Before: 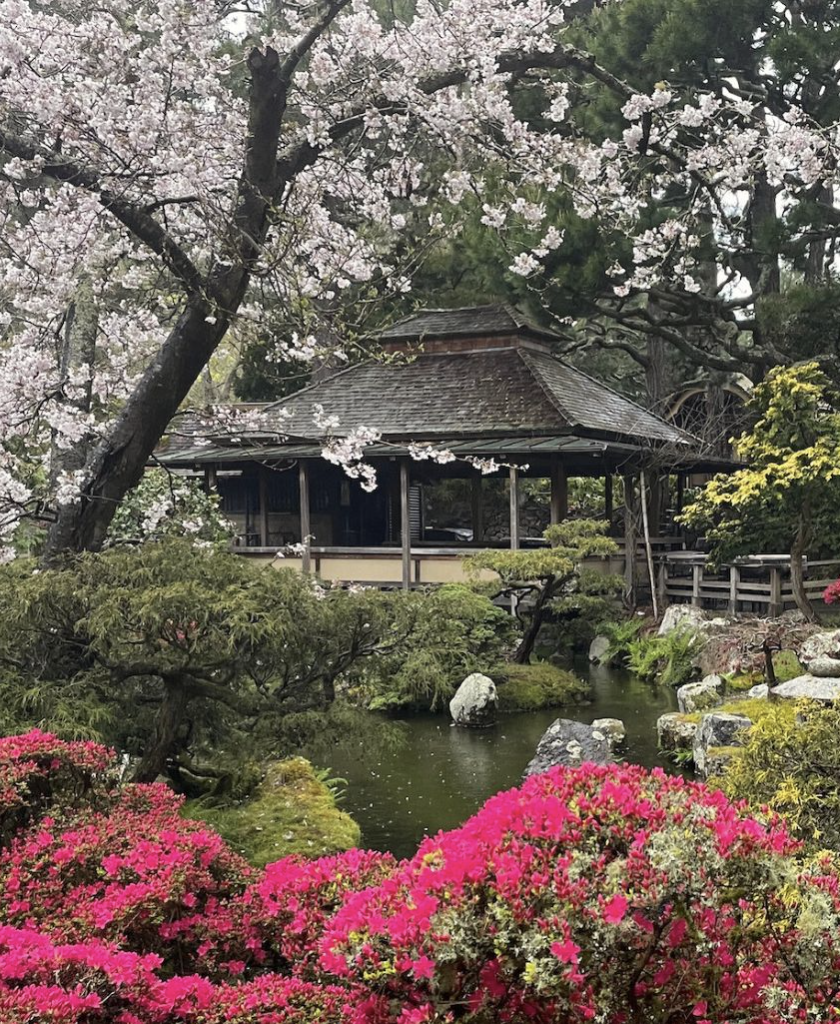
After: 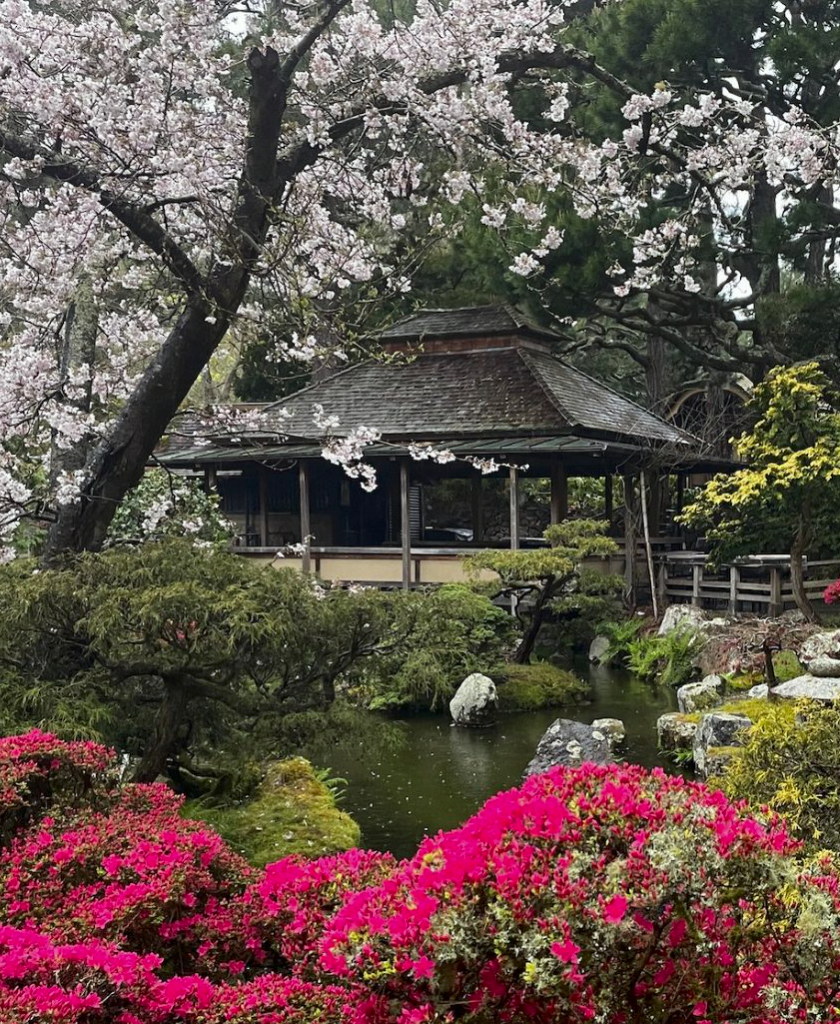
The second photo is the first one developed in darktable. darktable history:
white balance: red 0.986, blue 1.01
contrast brightness saturation: brightness -0.09
